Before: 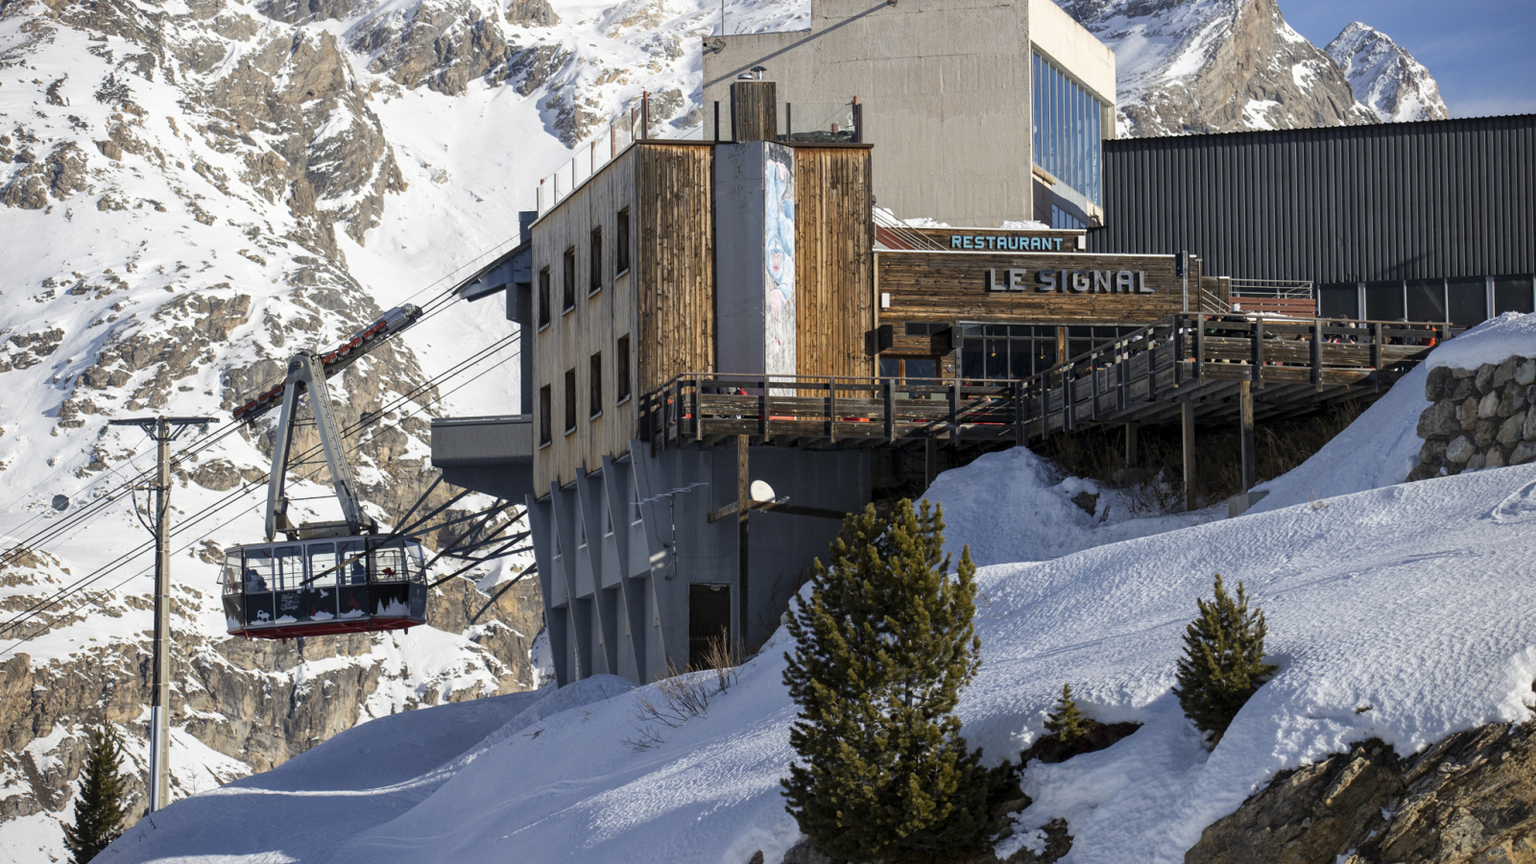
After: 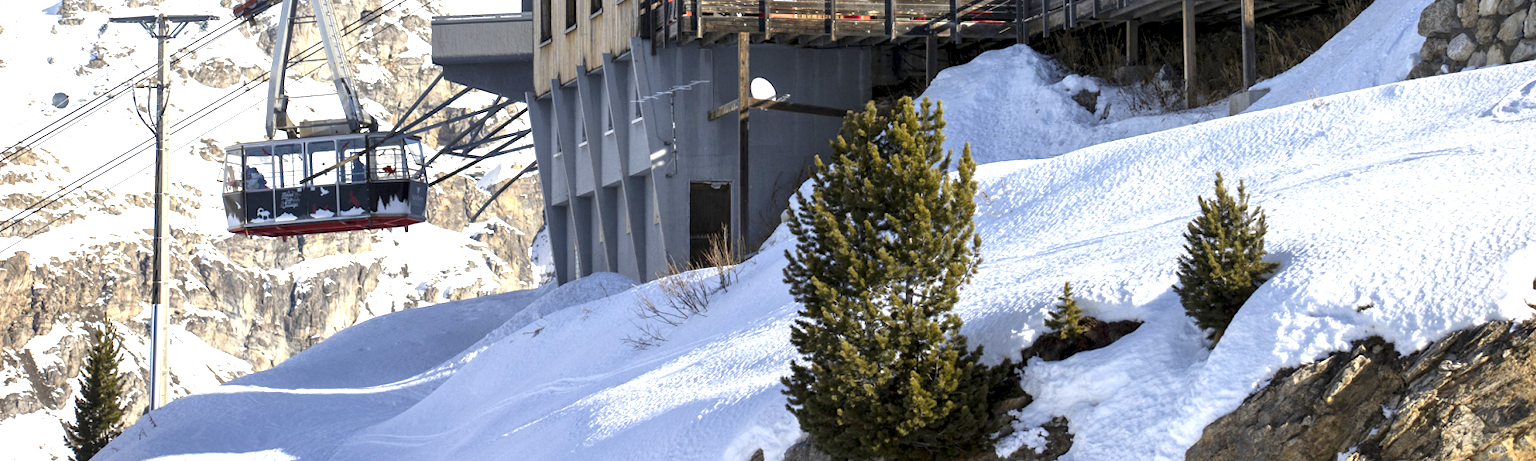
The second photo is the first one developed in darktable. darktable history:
crop and rotate: top 46.62%, right 0.039%
exposure: black level correction 0.001, exposure 1.302 EV, compensate highlight preservation false
